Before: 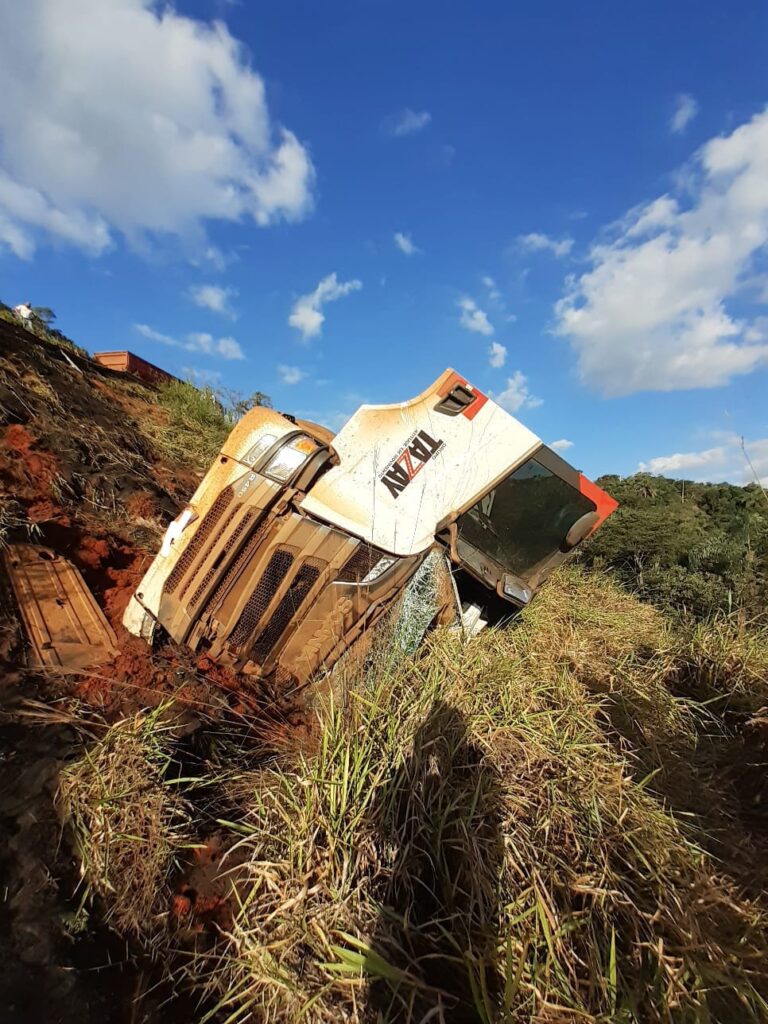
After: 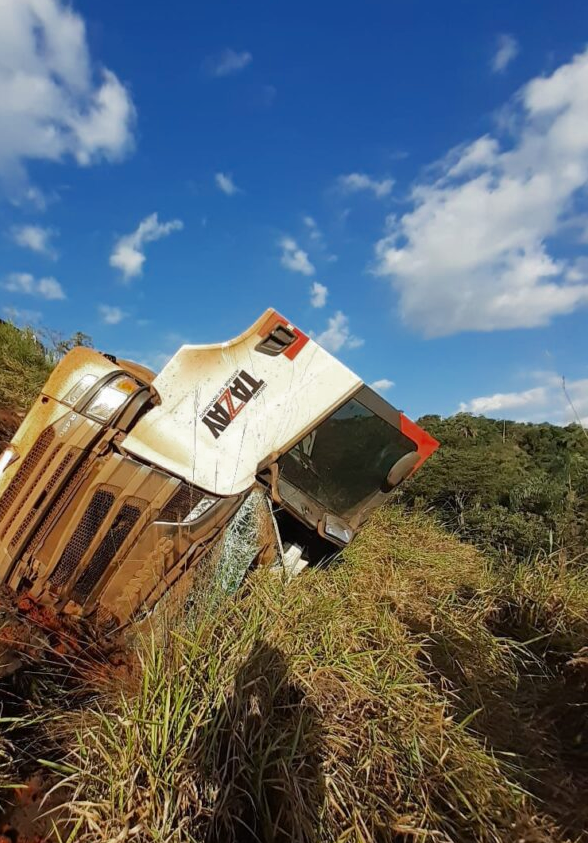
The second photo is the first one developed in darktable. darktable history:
color zones: curves: ch0 [(0, 0.425) (0.143, 0.422) (0.286, 0.42) (0.429, 0.419) (0.571, 0.419) (0.714, 0.42) (0.857, 0.422) (1, 0.425)], mix 34.35%
crop: left 23.394%, top 5.912%, bottom 11.736%
